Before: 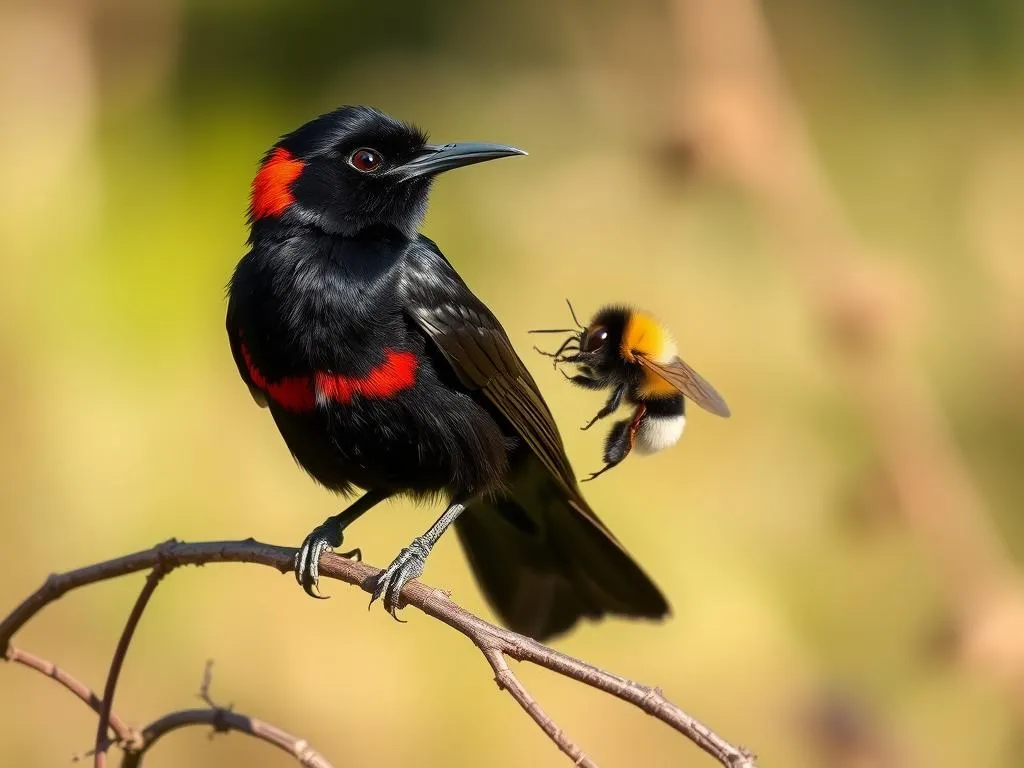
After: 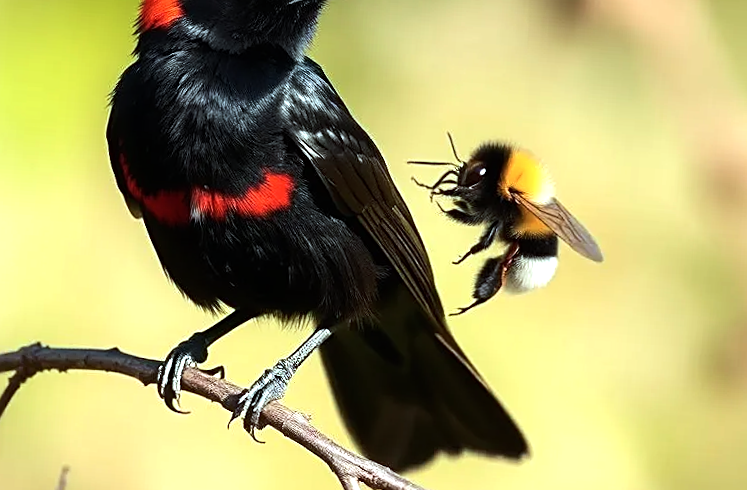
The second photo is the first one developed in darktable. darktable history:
sharpen: on, module defaults
rotate and perspective: rotation 0.8°, automatic cropping off
exposure: compensate highlight preservation false
crop and rotate: angle -3.37°, left 9.79%, top 20.73%, right 12.42%, bottom 11.82%
tone equalizer: -8 EV -0.75 EV, -7 EV -0.7 EV, -6 EV -0.6 EV, -5 EV -0.4 EV, -3 EV 0.4 EV, -2 EV 0.6 EV, -1 EV 0.7 EV, +0 EV 0.75 EV, edges refinement/feathering 500, mask exposure compensation -1.57 EV, preserve details no
local contrast: mode bilateral grid, contrast 100, coarseness 100, detail 94%, midtone range 0.2
color correction: highlights a* -10.04, highlights b* -10.37
